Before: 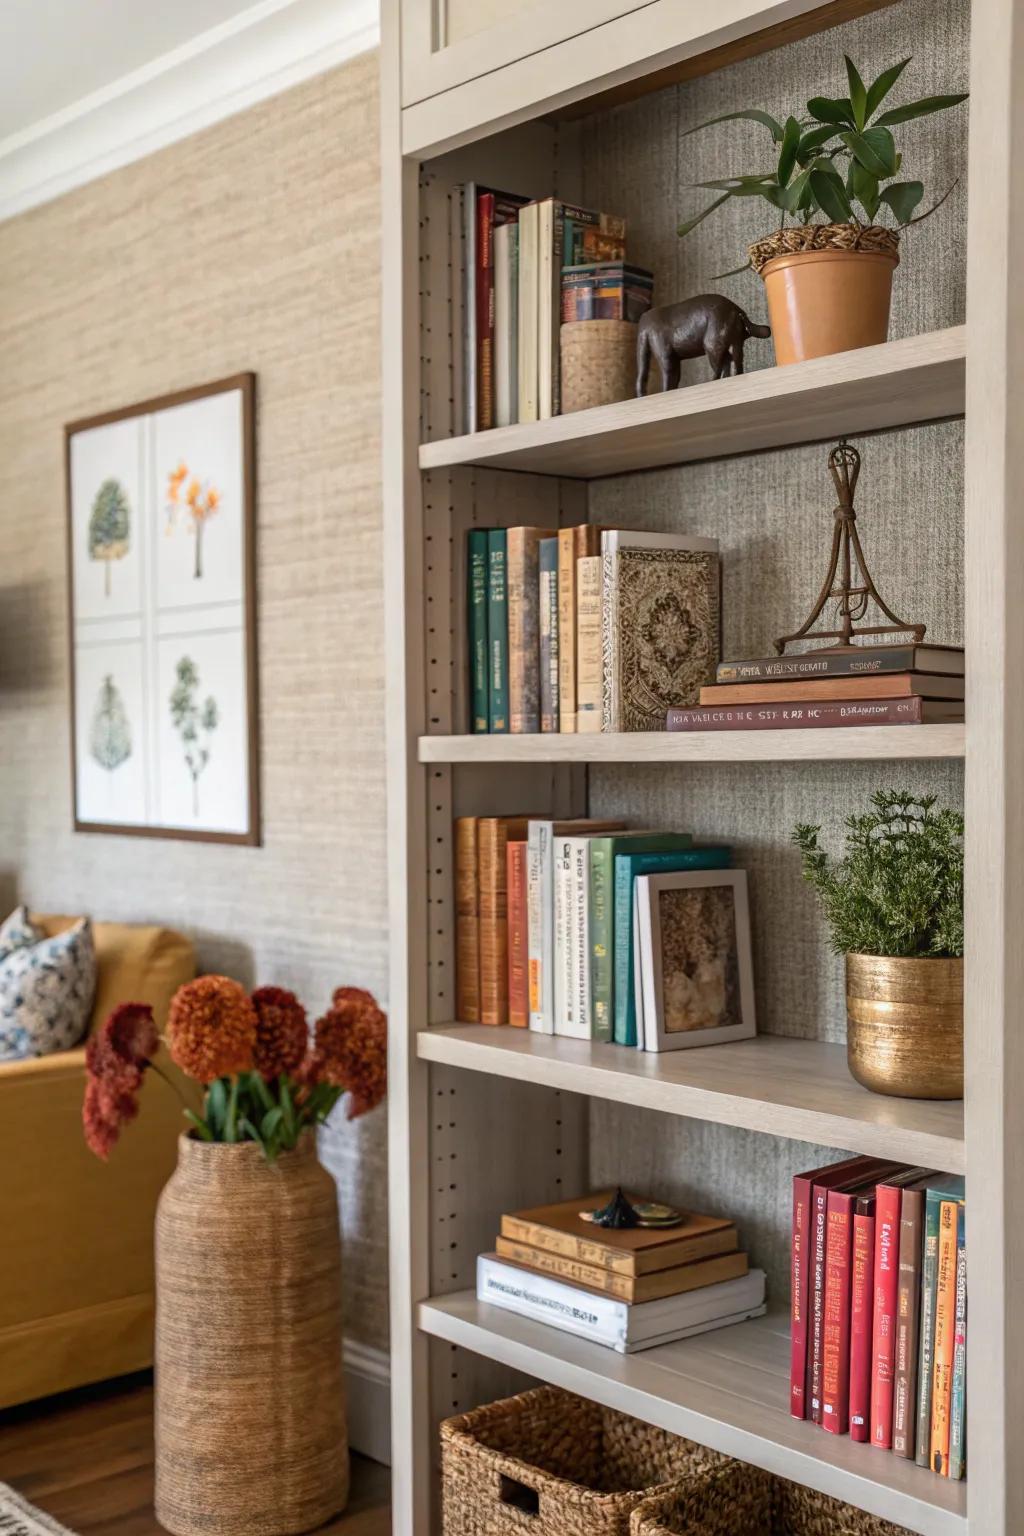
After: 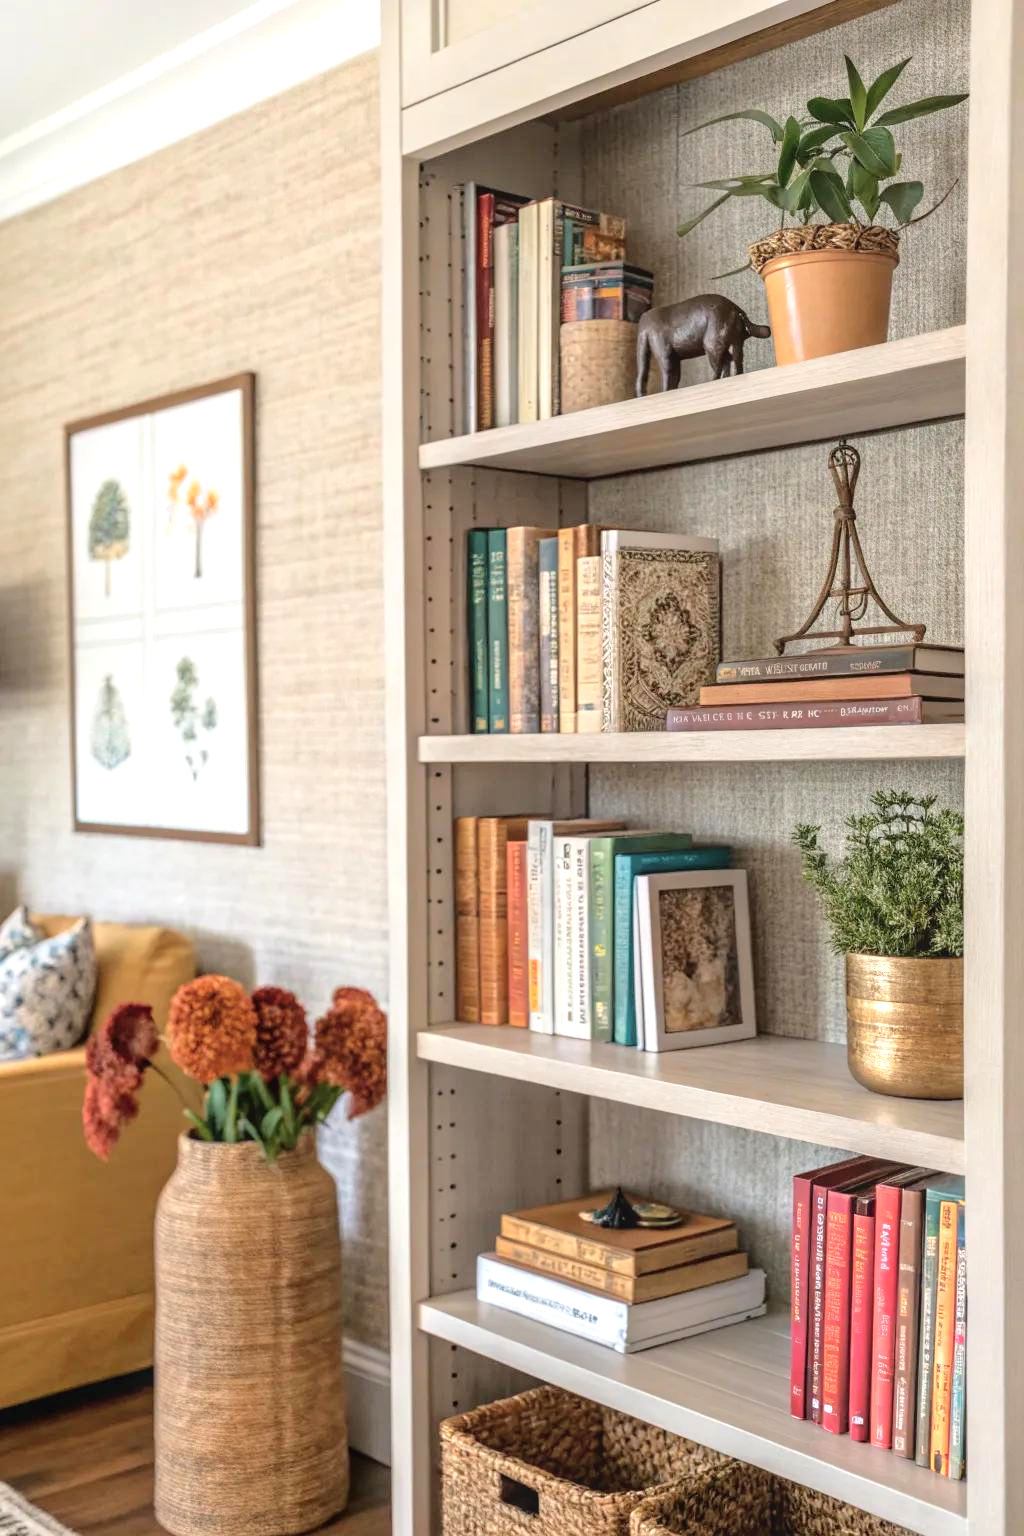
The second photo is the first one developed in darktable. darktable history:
exposure: exposure 0.49 EV, compensate highlight preservation false
local contrast: detail 110%
tone curve: curves: ch0 [(0, 0) (0.003, 0.003) (0.011, 0.014) (0.025, 0.027) (0.044, 0.044) (0.069, 0.064) (0.1, 0.108) (0.136, 0.153) (0.177, 0.208) (0.224, 0.275) (0.277, 0.349) (0.335, 0.422) (0.399, 0.492) (0.468, 0.557) (0.543, 0.617) (0.623, 0.682) (0.709, 0.745) (0.801, 0.826) (0.898, 0.916) (1, 1)], color space Lab, independent channels, preserve colors none
